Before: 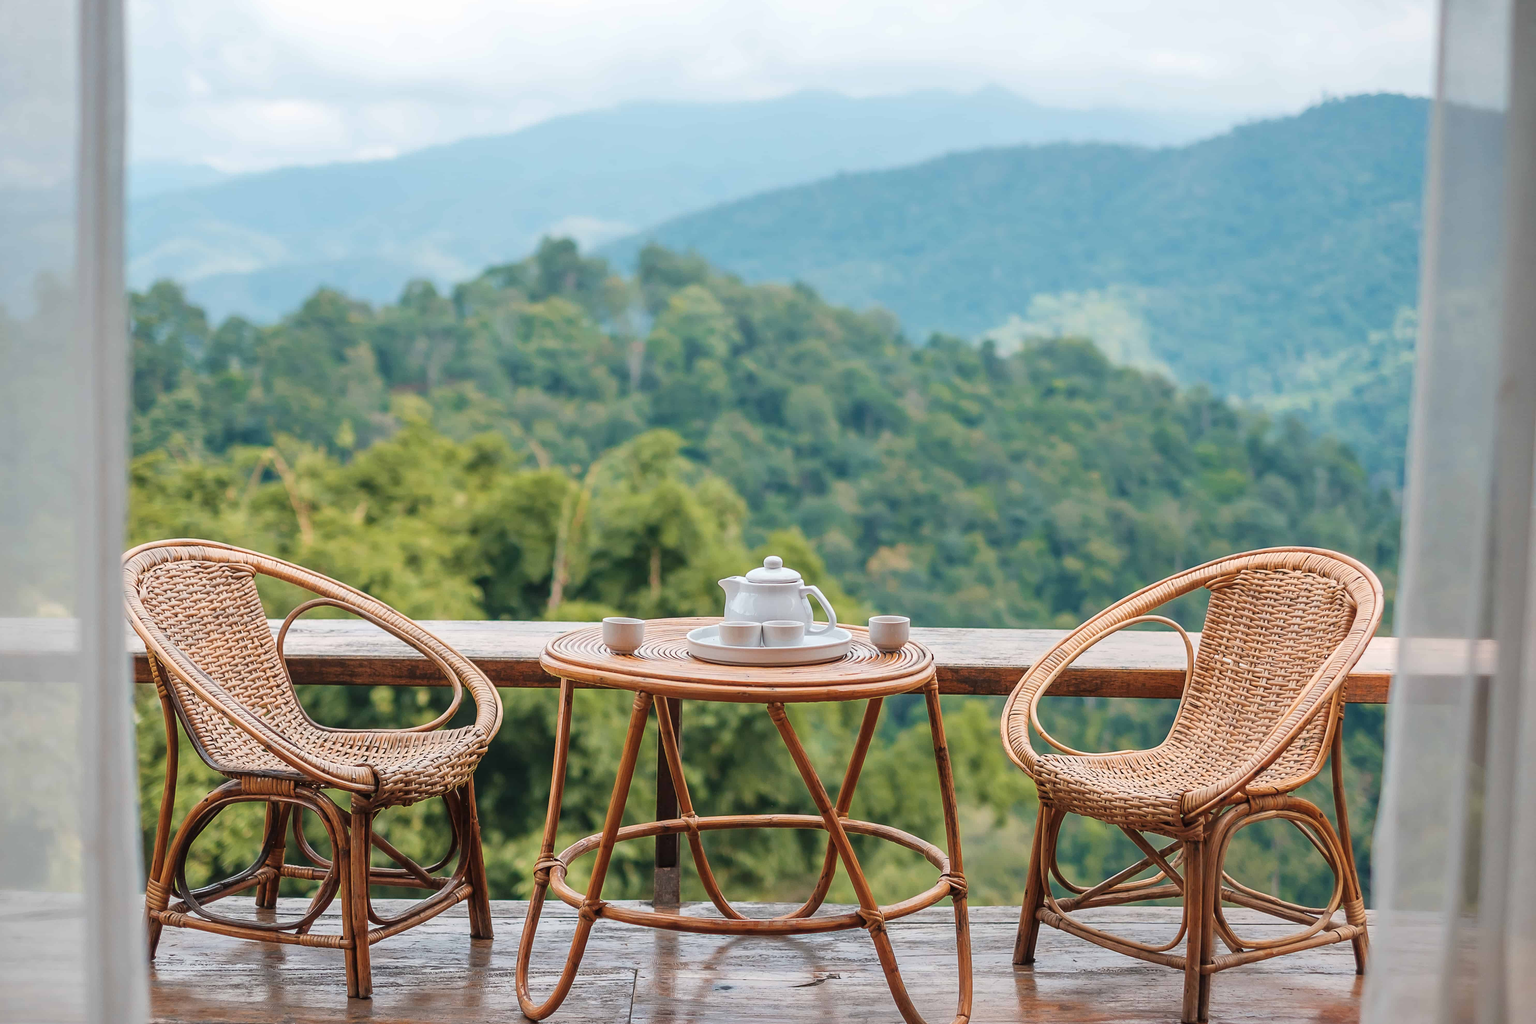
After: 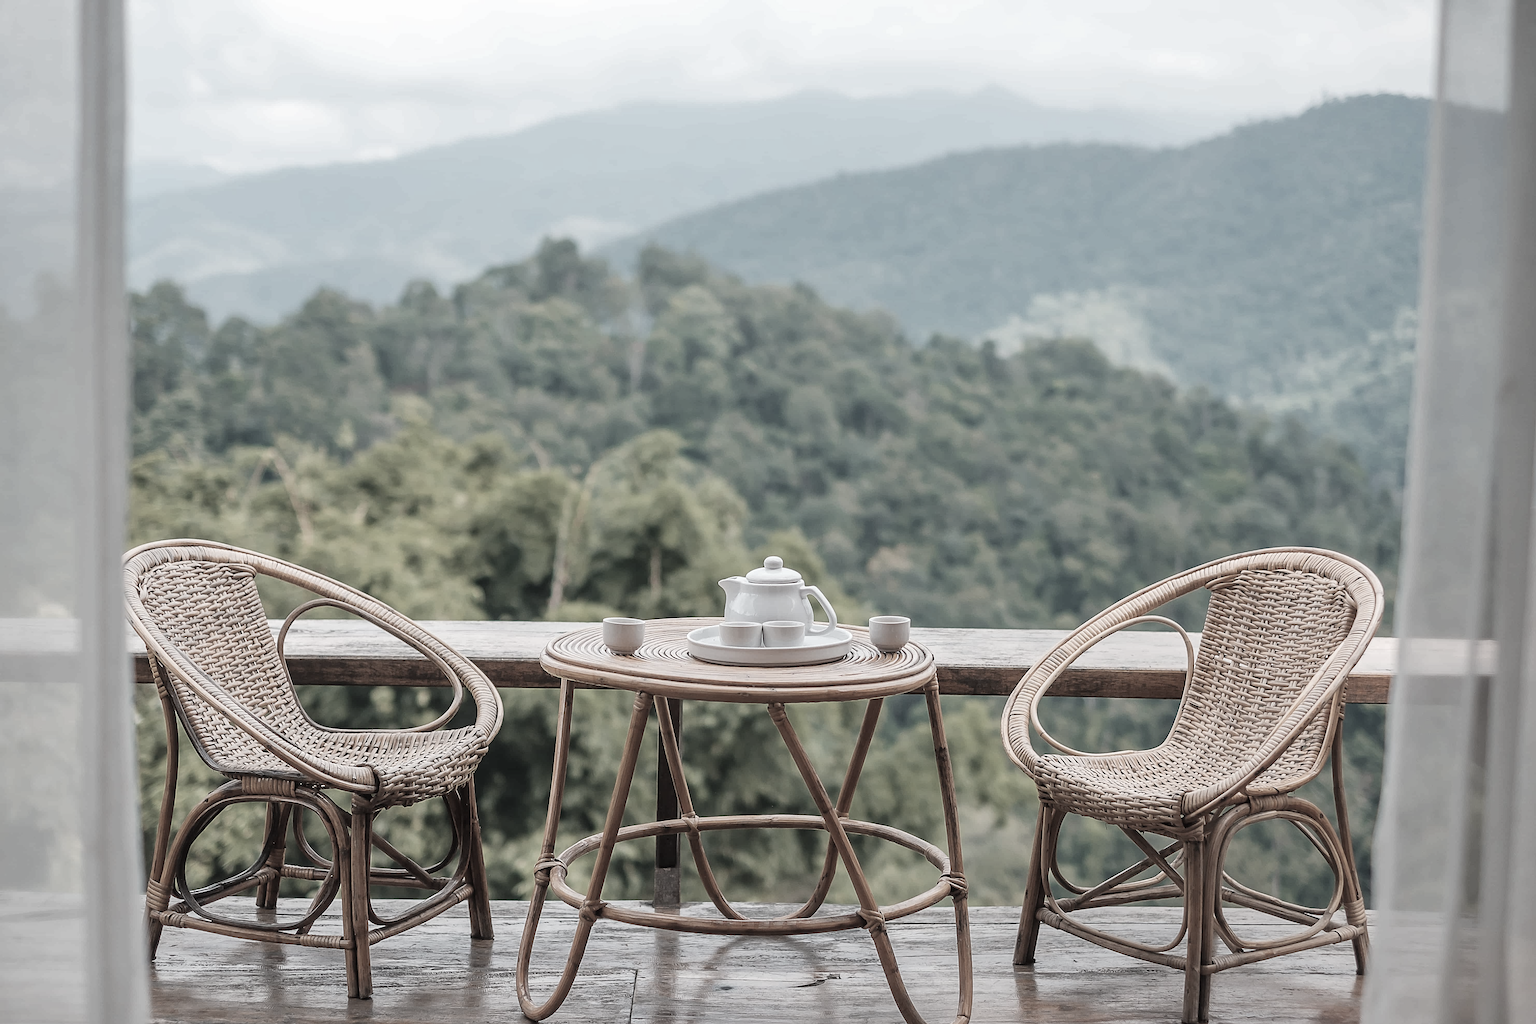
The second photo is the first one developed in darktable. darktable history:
color zones: curves: ch1 [(0, 0.153) (0.143, 0.15) (0.286, 0.151) (0.429, 0.152) (0.571, 0.152) (0.714, 0.151) (0.857, 0.151) (1, 0.153)]
sharpen: on, module defaults
